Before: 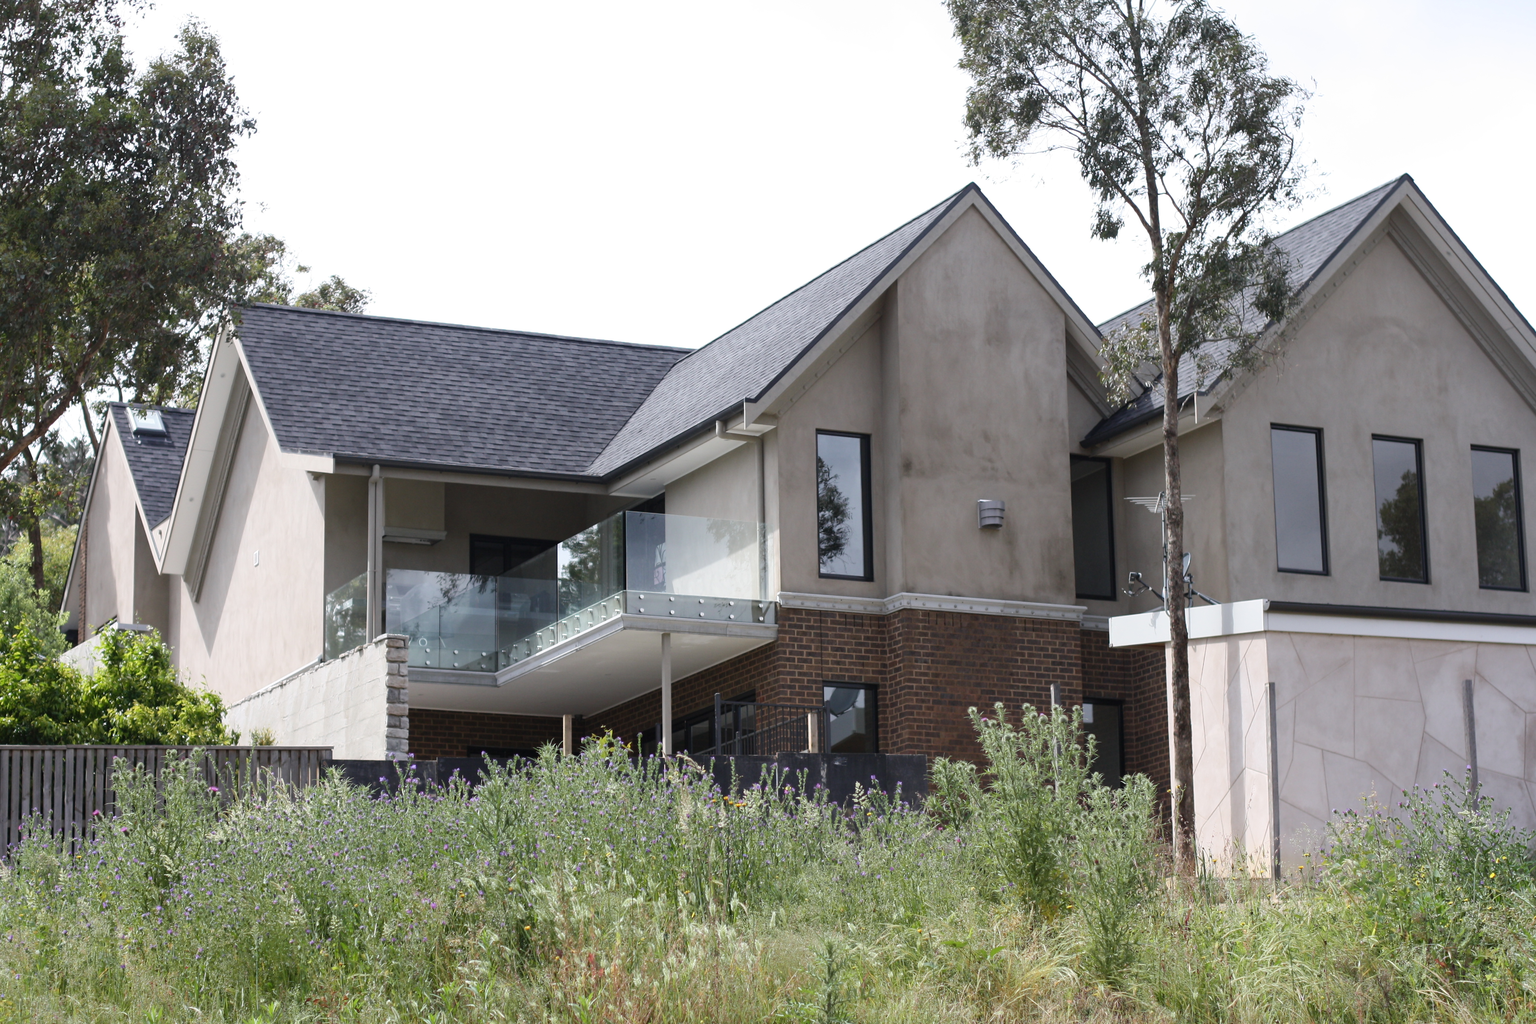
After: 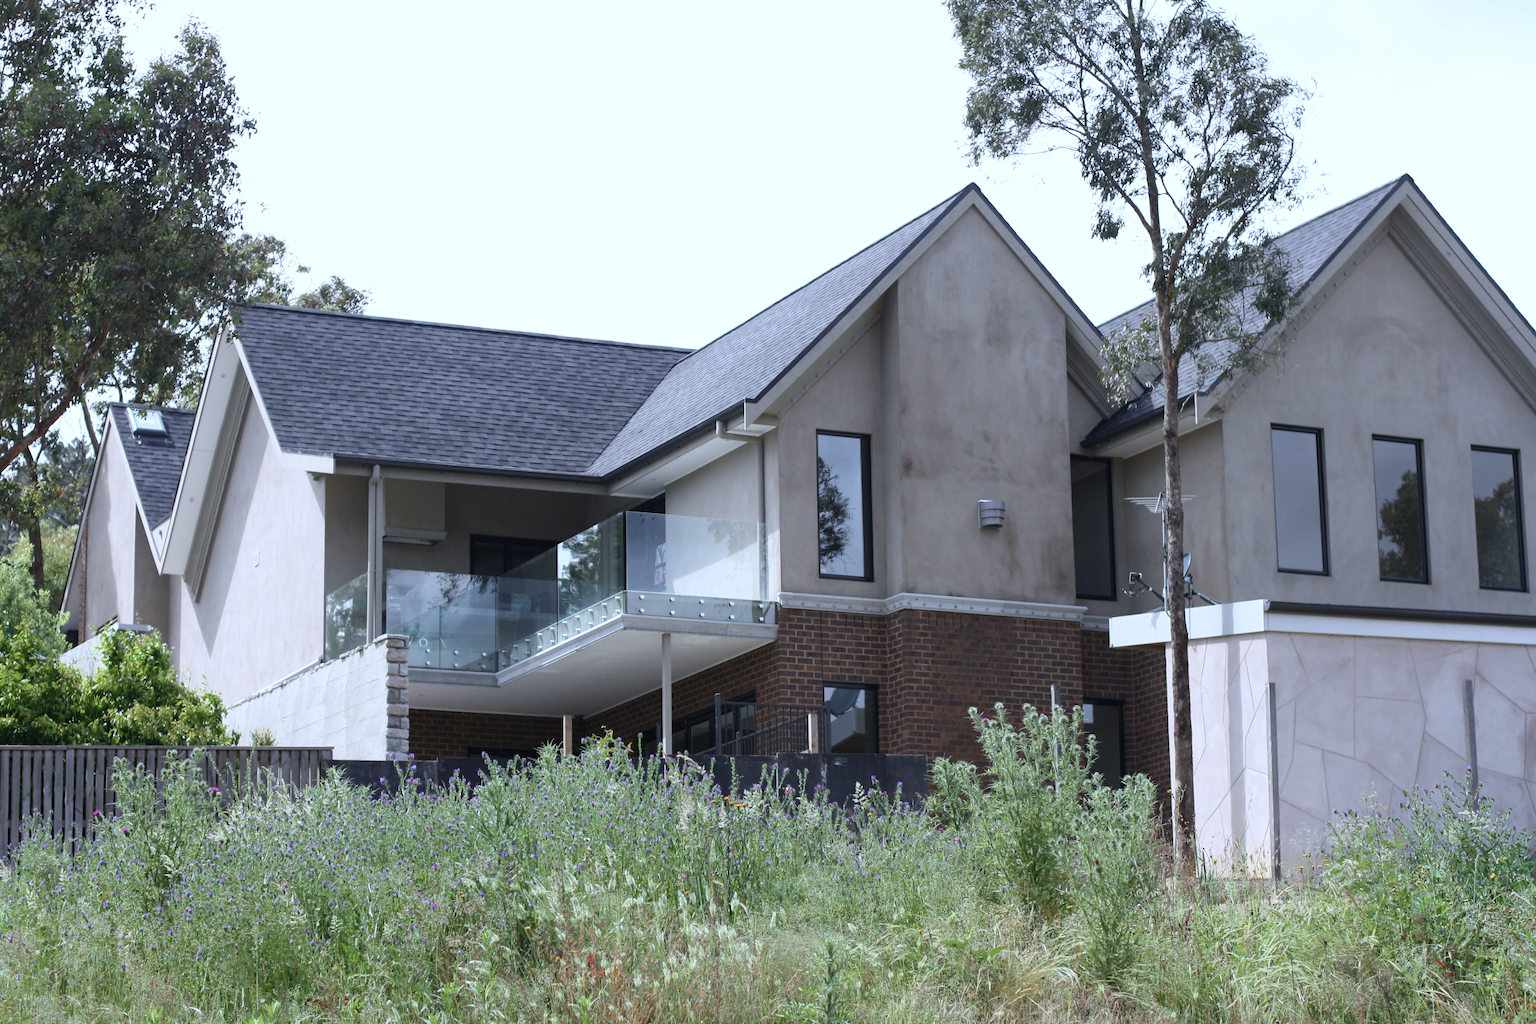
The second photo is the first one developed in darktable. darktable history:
color calibration: illuminant as shot in camera, x 0.369, y 0.376, temperature 4328.16 K
color zones: curves: ch0 [(0.11, 0.396) (0.195, 0.36) (0.25, 0.5) (0.303, 0.412) (0.357, 0.544) (0.75, 0.5) (0.967, 0.328)]; ch1 [(0, 0.468) (0.112, 0.512) (0.202, 0.6) (0.25, 0.5) (0.307, 0.352) (0.357, 0.544) (0.75, 0.5) (0.963, 0.524)]
